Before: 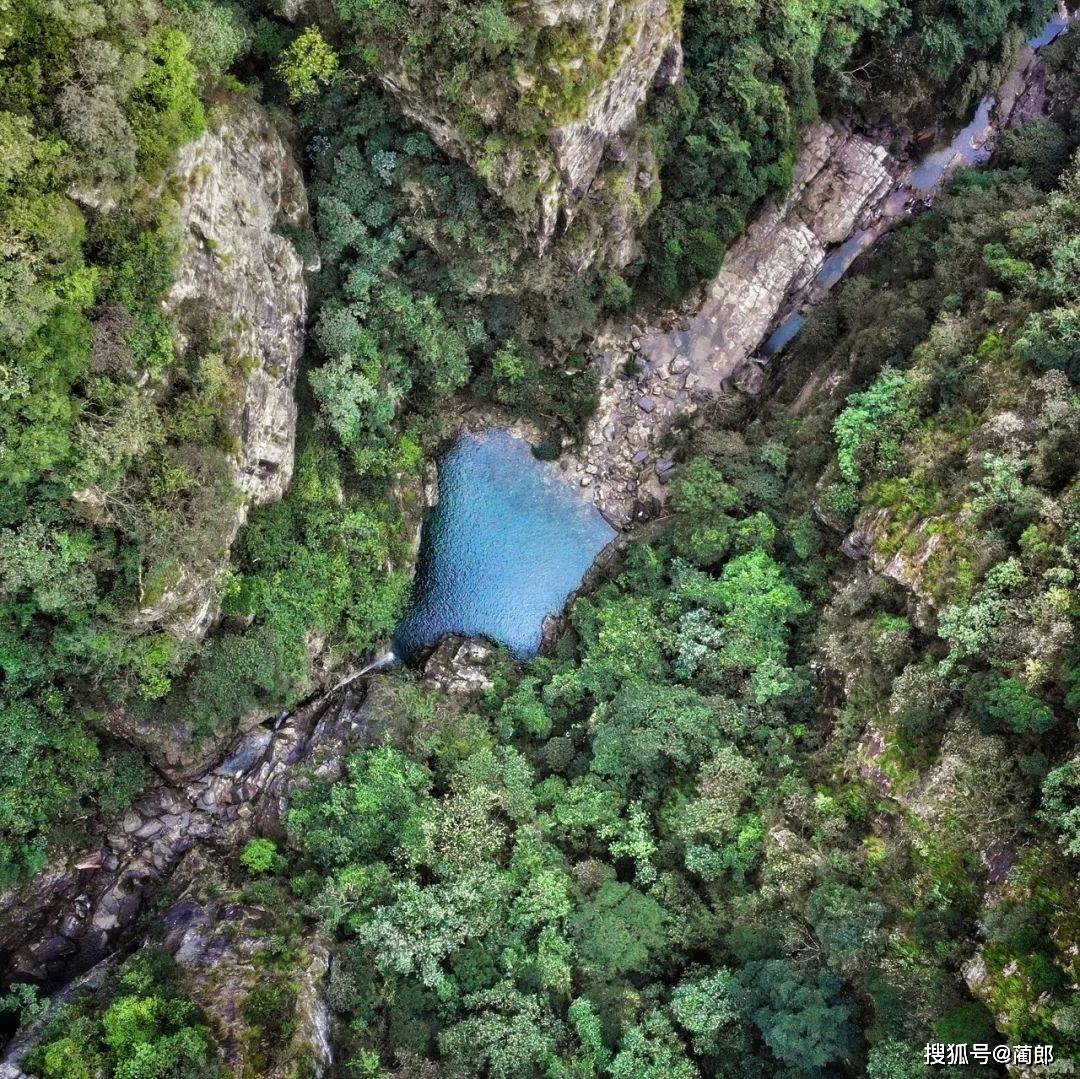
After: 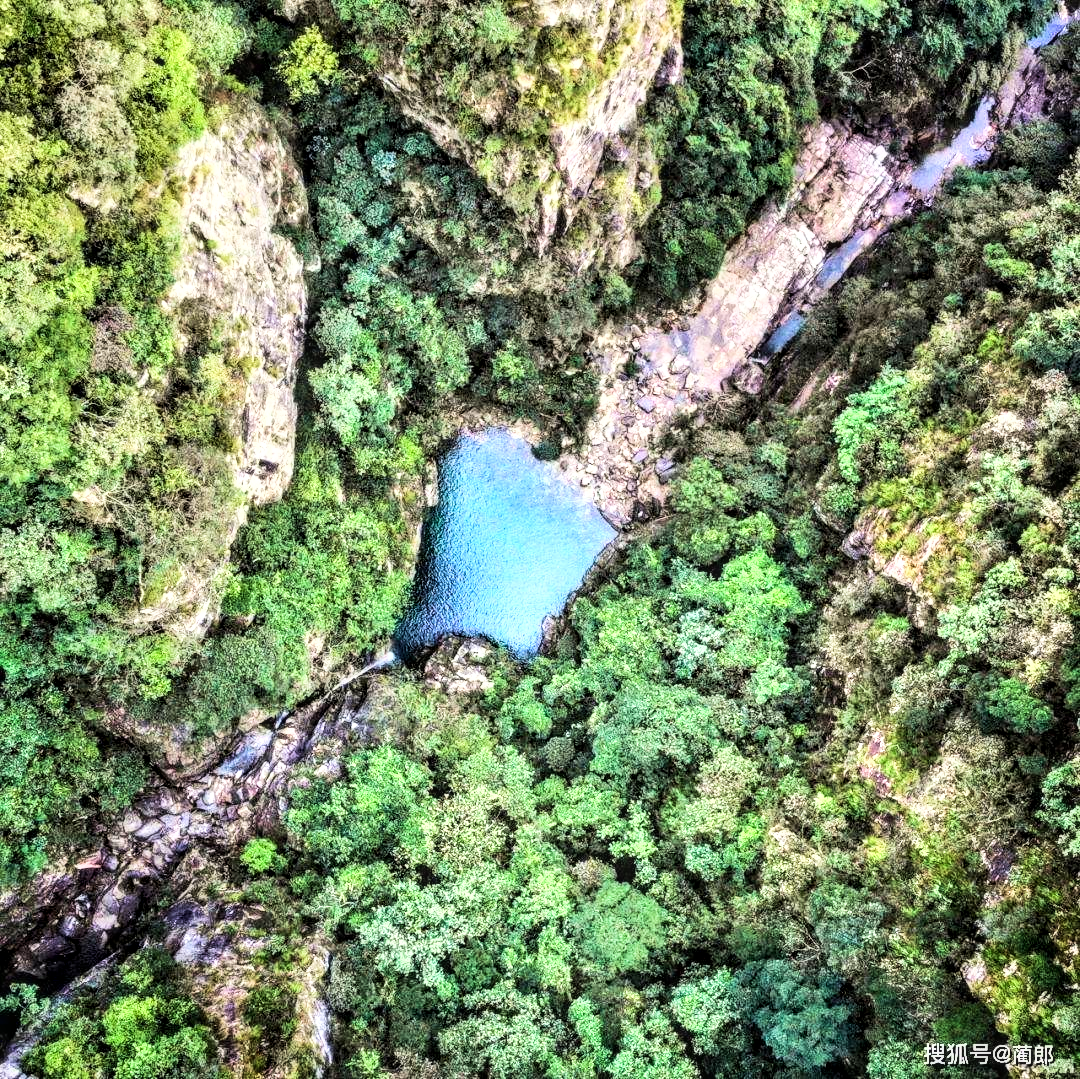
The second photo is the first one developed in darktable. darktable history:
base curve: curves: ch0 [(0, 0) (0.007, 0.004) (0.027, 0.03) (0.046, 0.07) (0.207, 0.54) (0.442, 0.872) (0.673, 0.972) (1, 1)]
velvia: on, module defaults
local contrast: detail 130%
